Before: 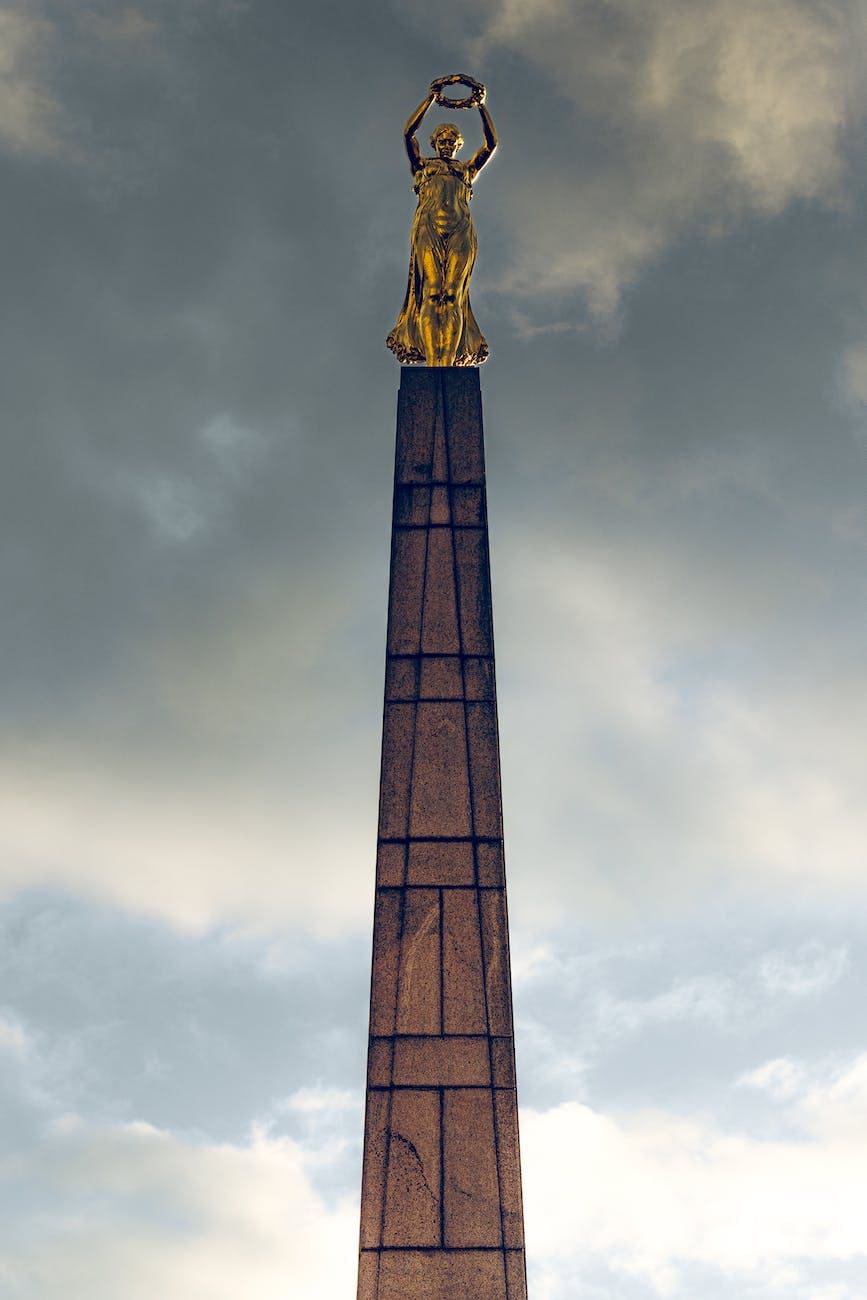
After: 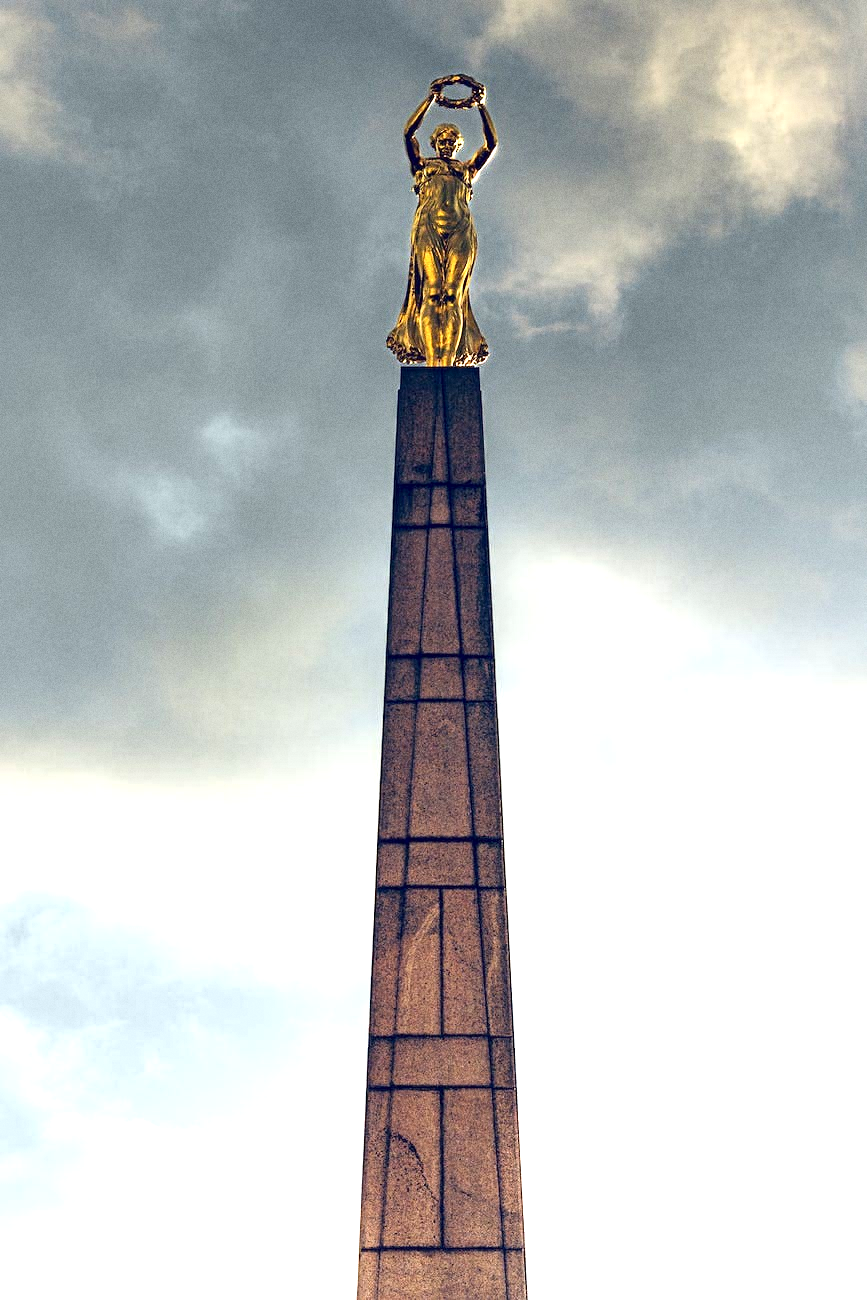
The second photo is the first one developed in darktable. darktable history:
grain: coarseness 0.09 ISO
local contrast: mode bilateral grid, contrast 25, coarseness 60, detail 151%, midtone range 0.2
exposure: black level correction 0, exposure 1 EV, compensate exposure bias true, compensate highlight preservation false
